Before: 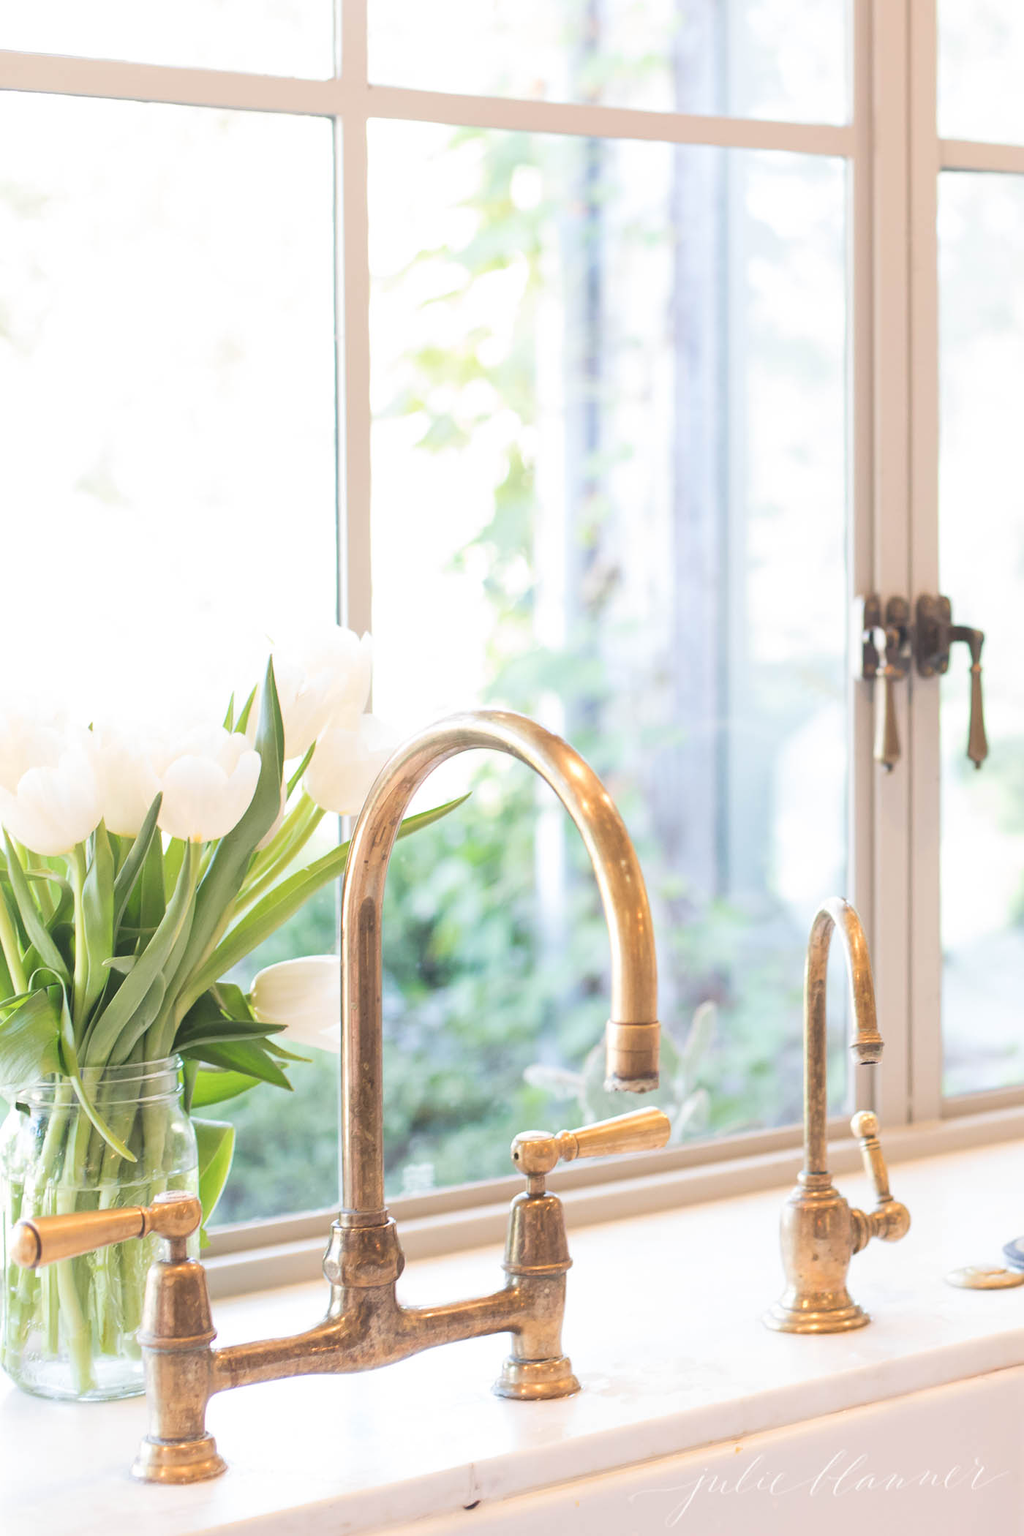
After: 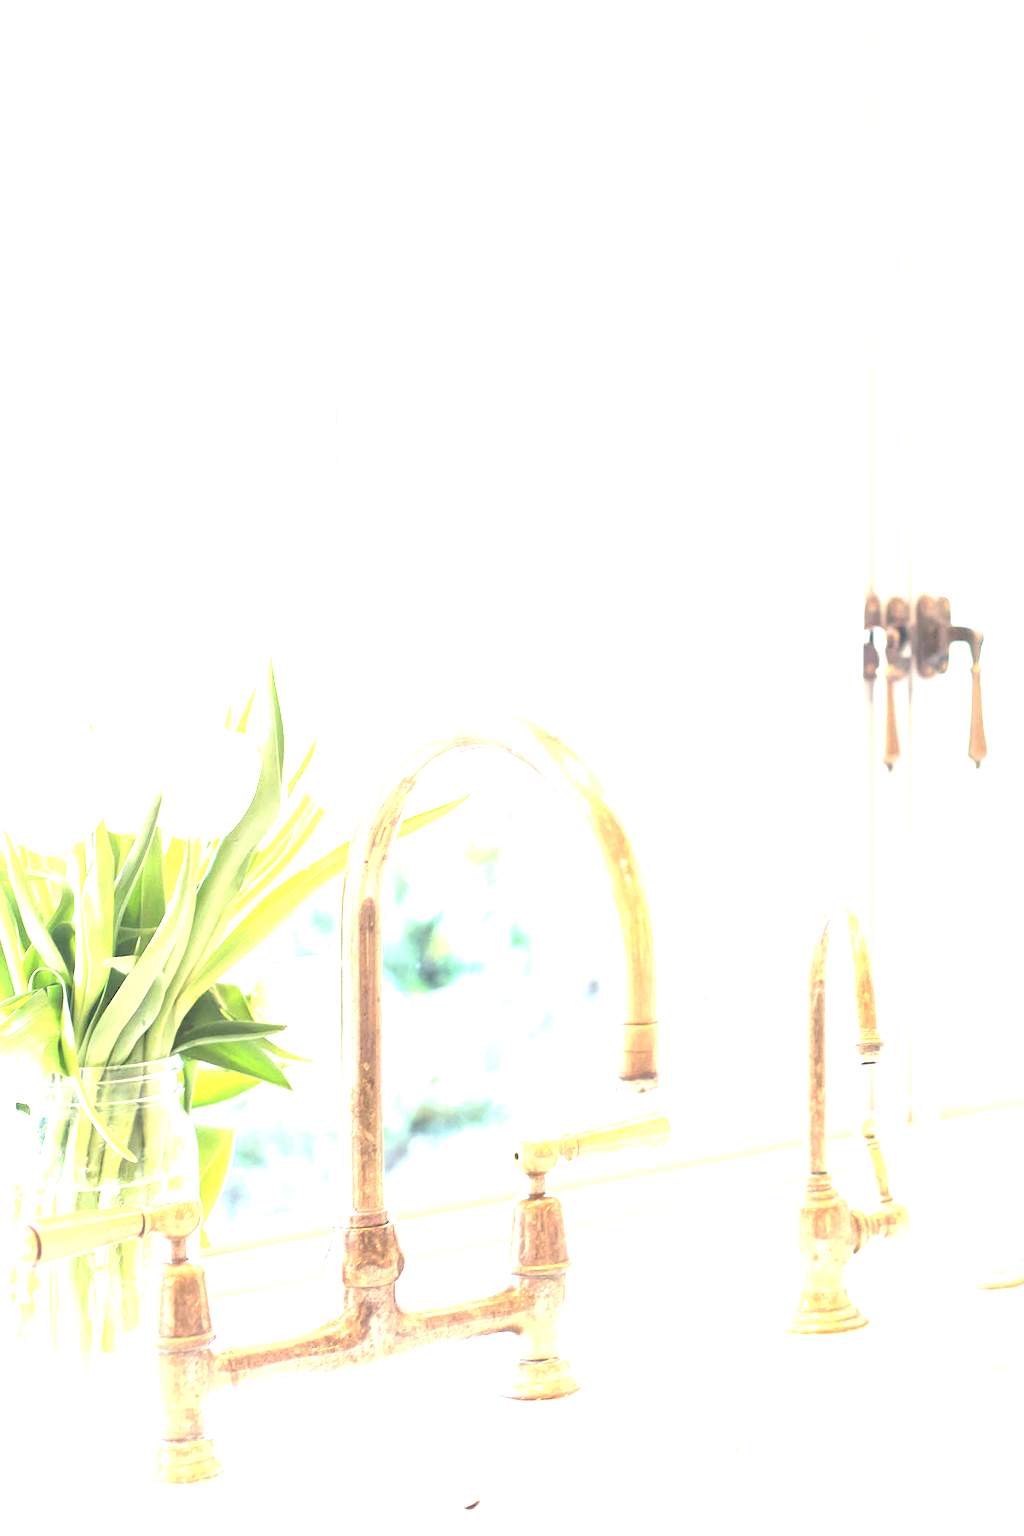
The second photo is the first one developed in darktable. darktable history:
exposure: black level correction 0, exposure 1.745 EV, compensate highlight preservation false
